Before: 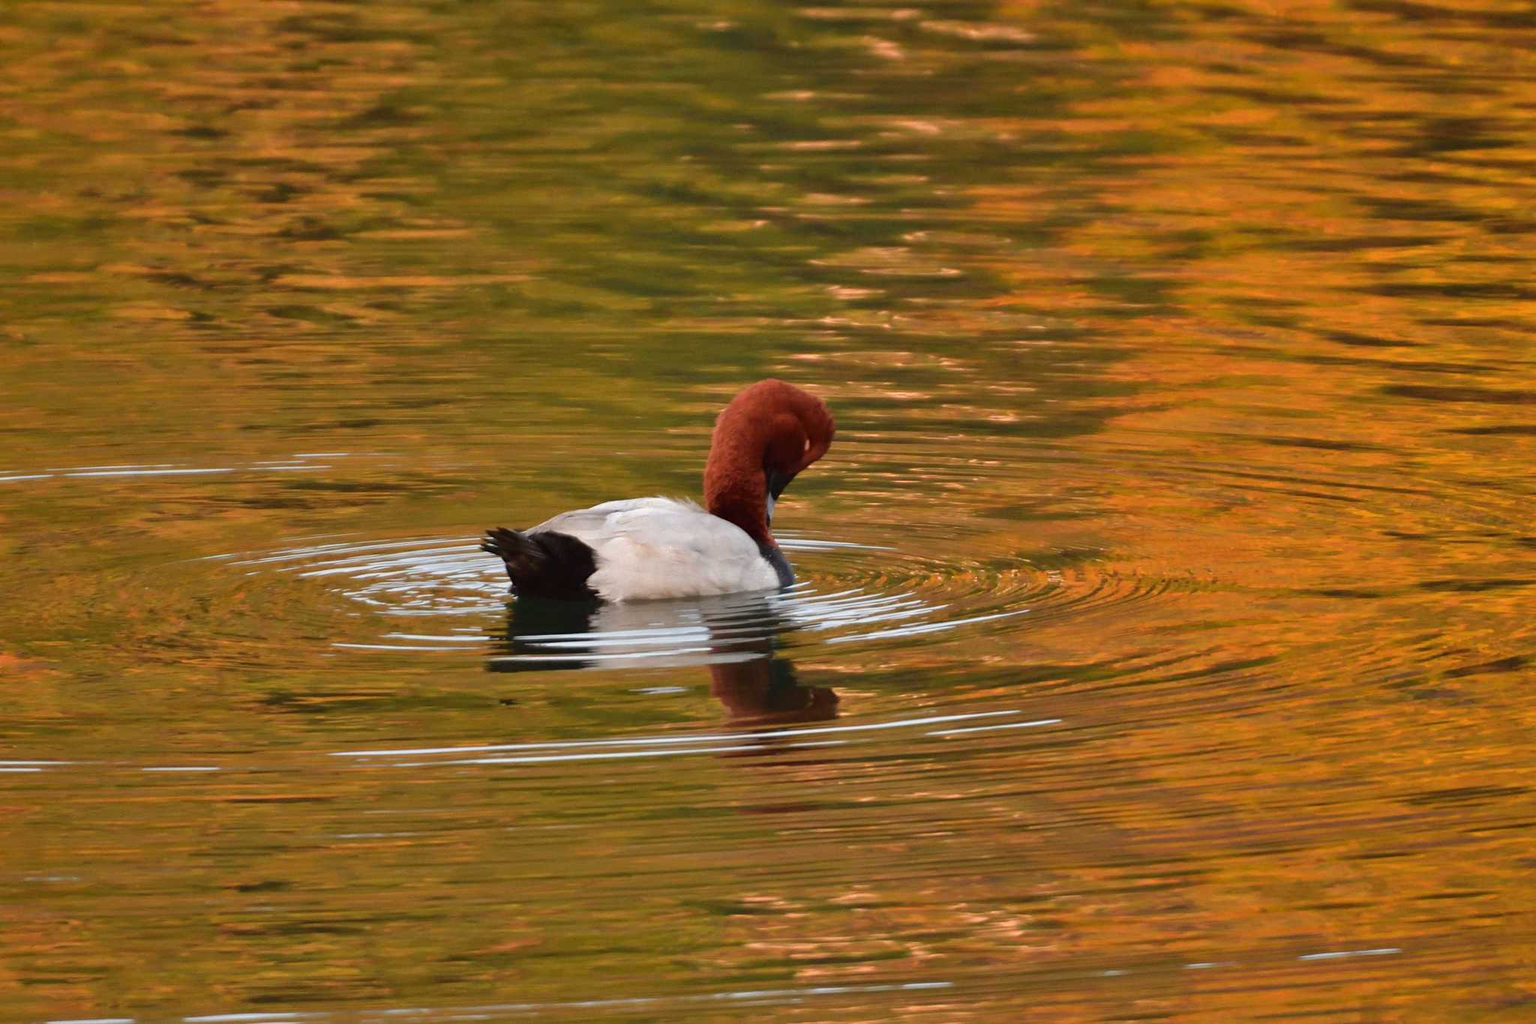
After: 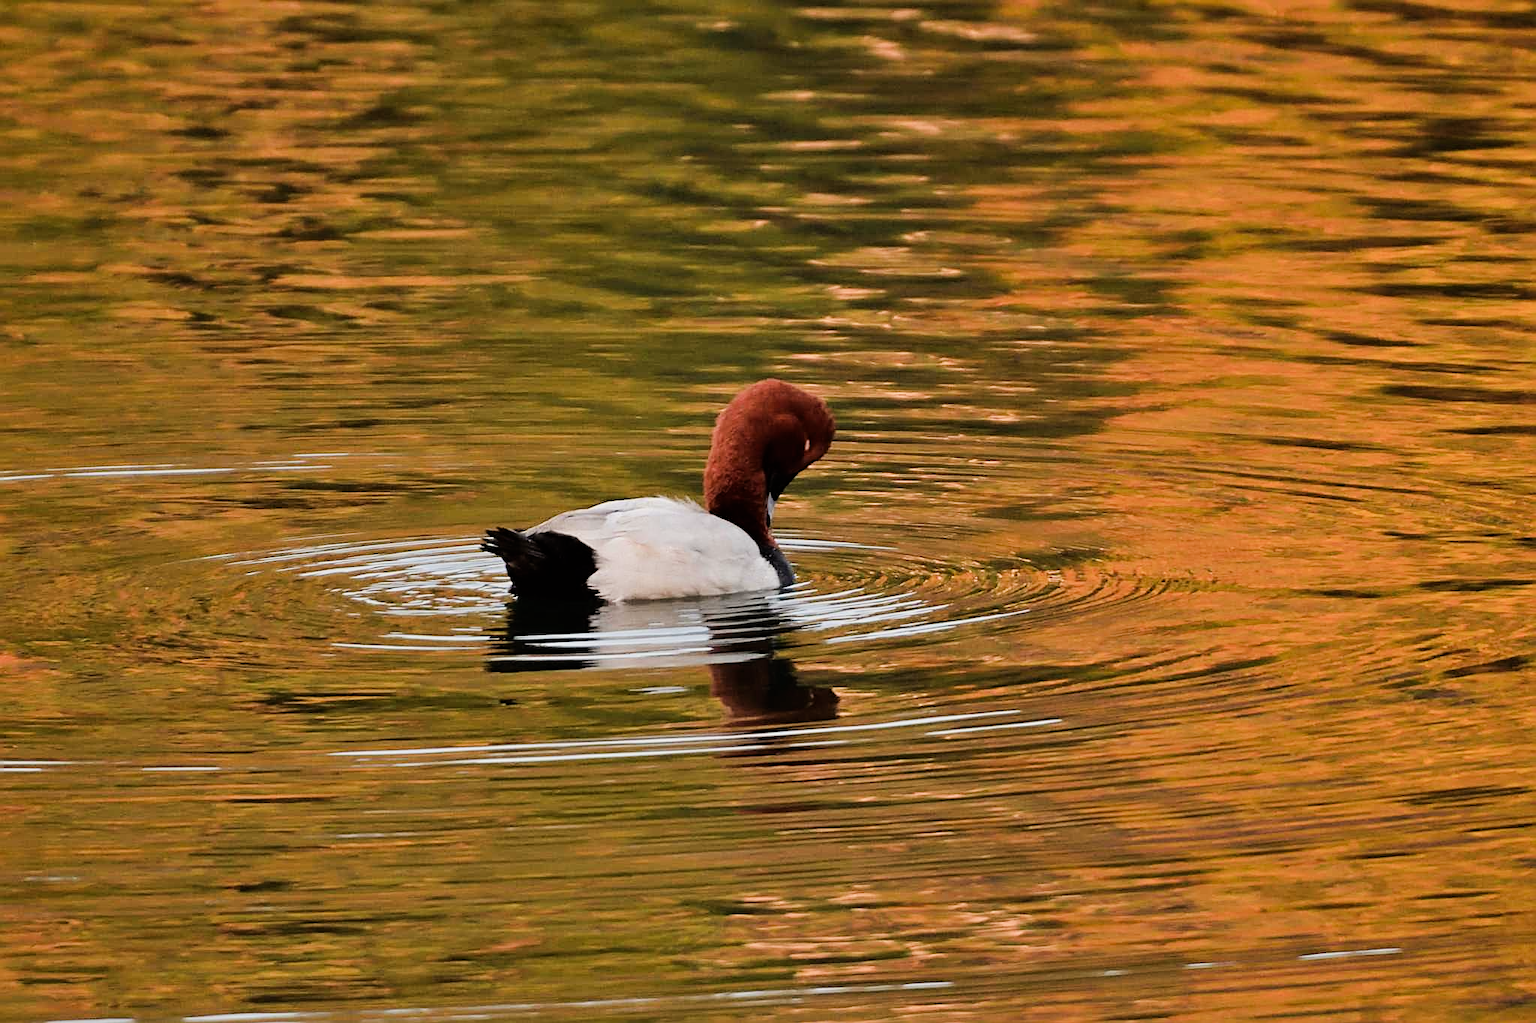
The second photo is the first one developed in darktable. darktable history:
tone equalizer: -8 EV -0.75 EV, -7 EV -0.7 EV, -6 EV -0.6 EV, -5 EV -0.4 EV, -3 EV 0.4 EV, -2 EV 0.6 EV, -1 EV 0.7 EV, +0 EV 0.75 EV, edges refinement/feathering 500, mask exposure compensation -1.57 EV, preserve details no
sharpen: amount 0.75
filmic rgb: black relative exposure -7.65 EV, white relative exposure 4.56 EV, hardness 3.61
